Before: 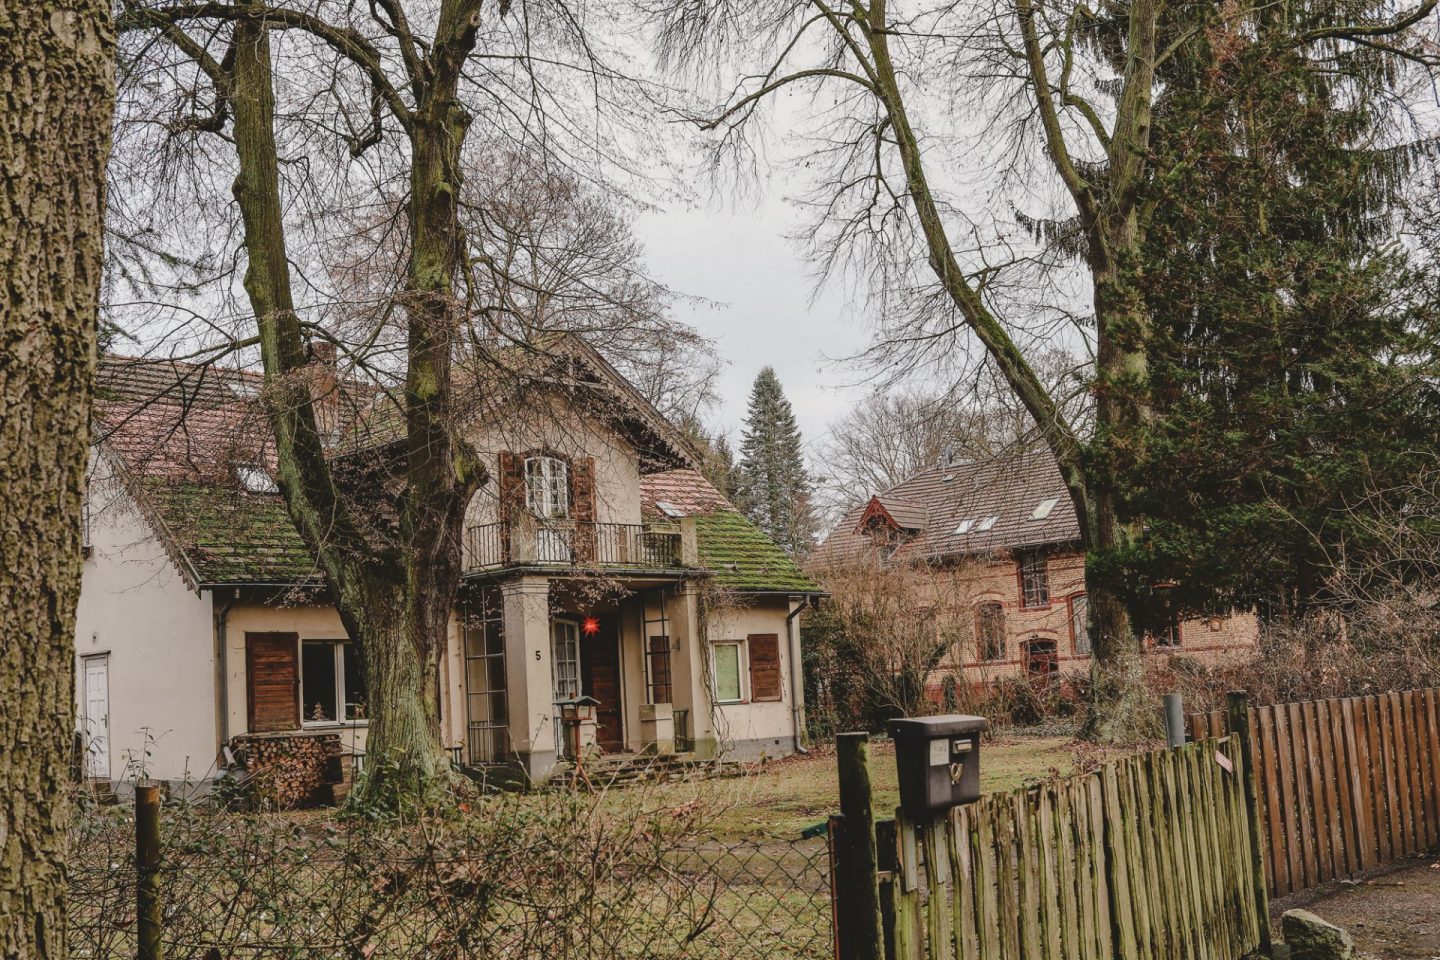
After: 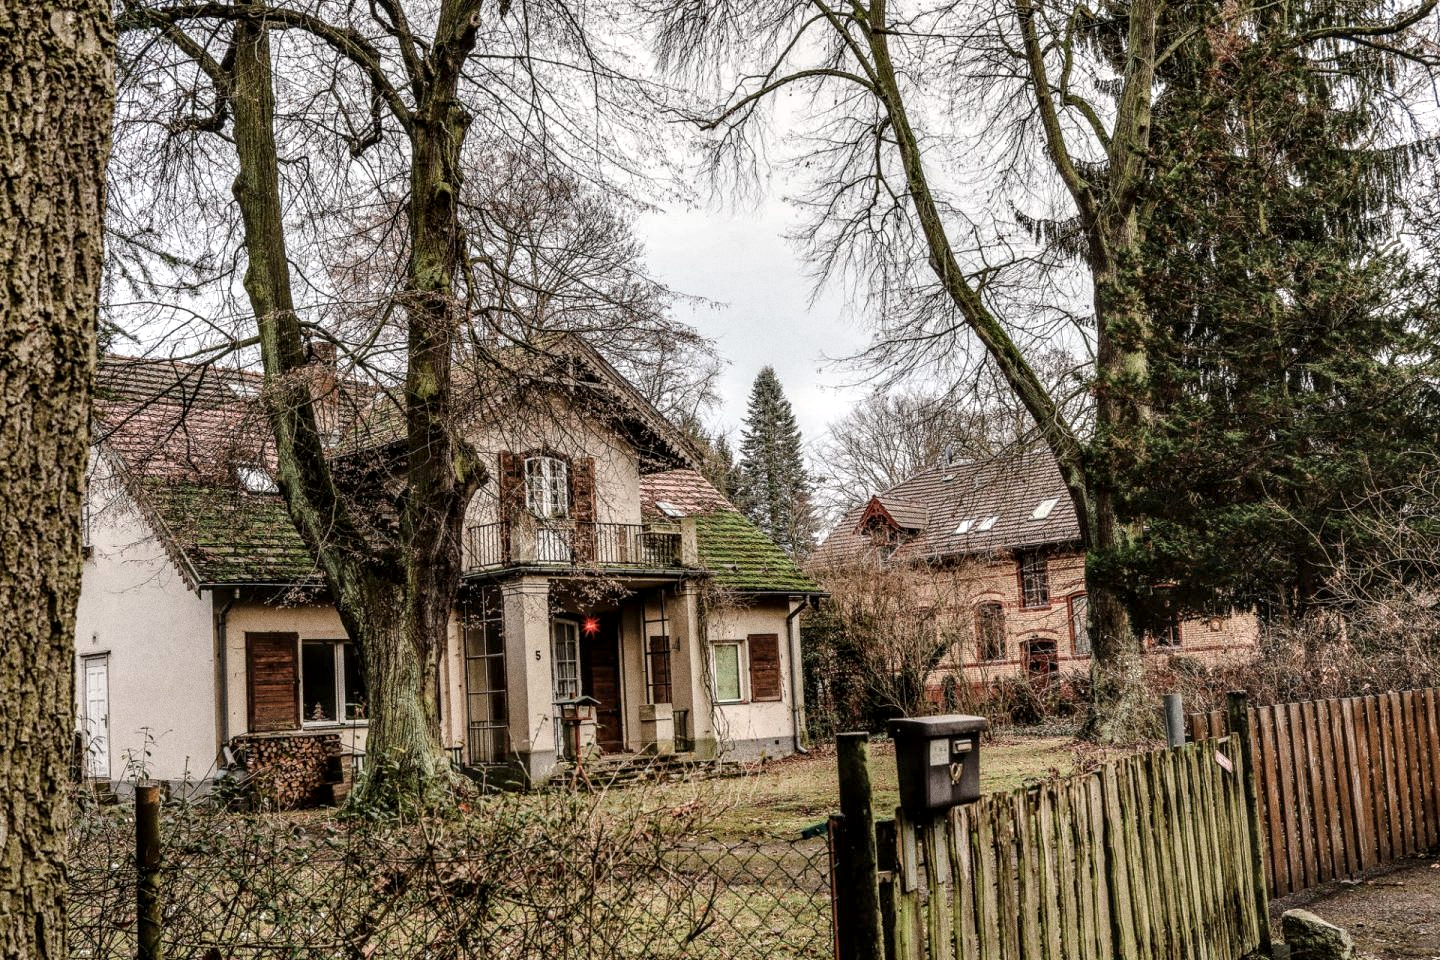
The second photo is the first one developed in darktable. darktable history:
local contrast: highlights 65%, shadows 54%, detail 169%, midtone range 0.514
grain: coarseness 8.68 ISO, strength 31.94%
